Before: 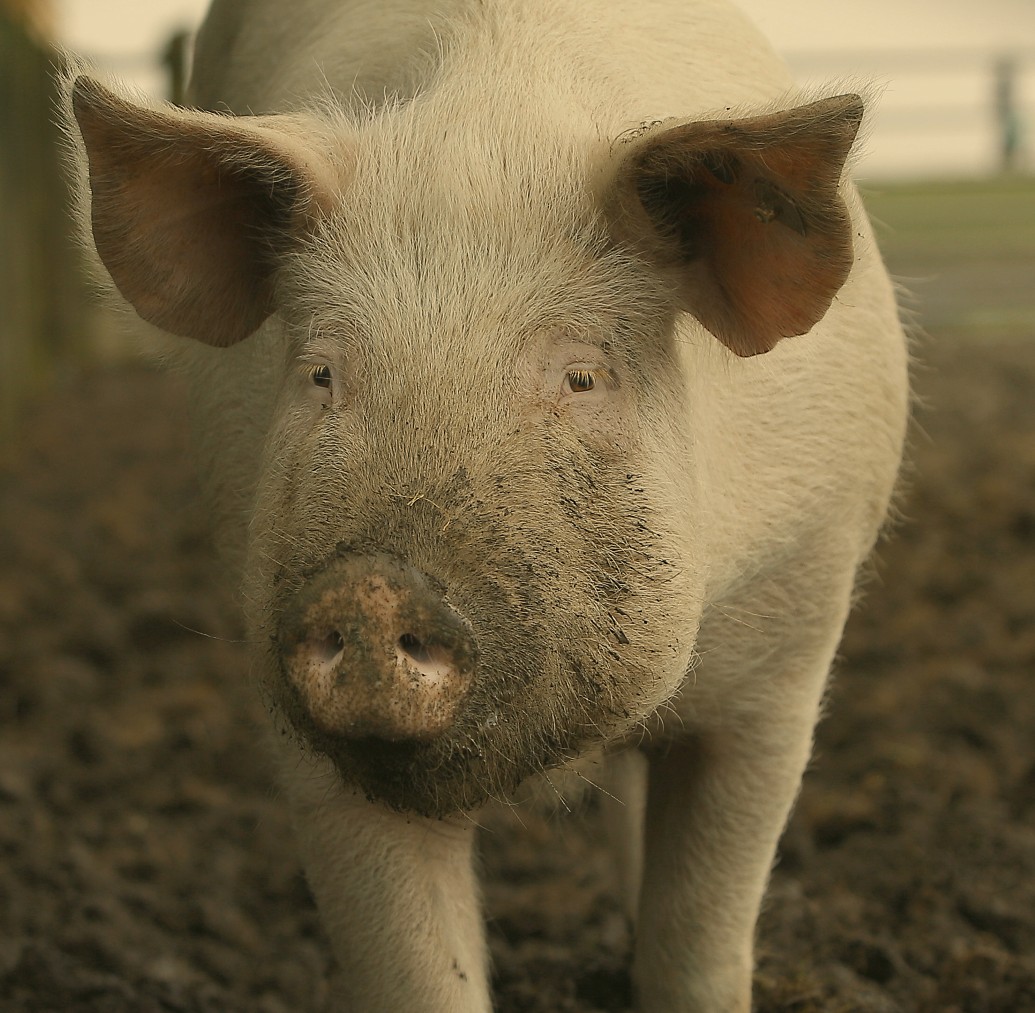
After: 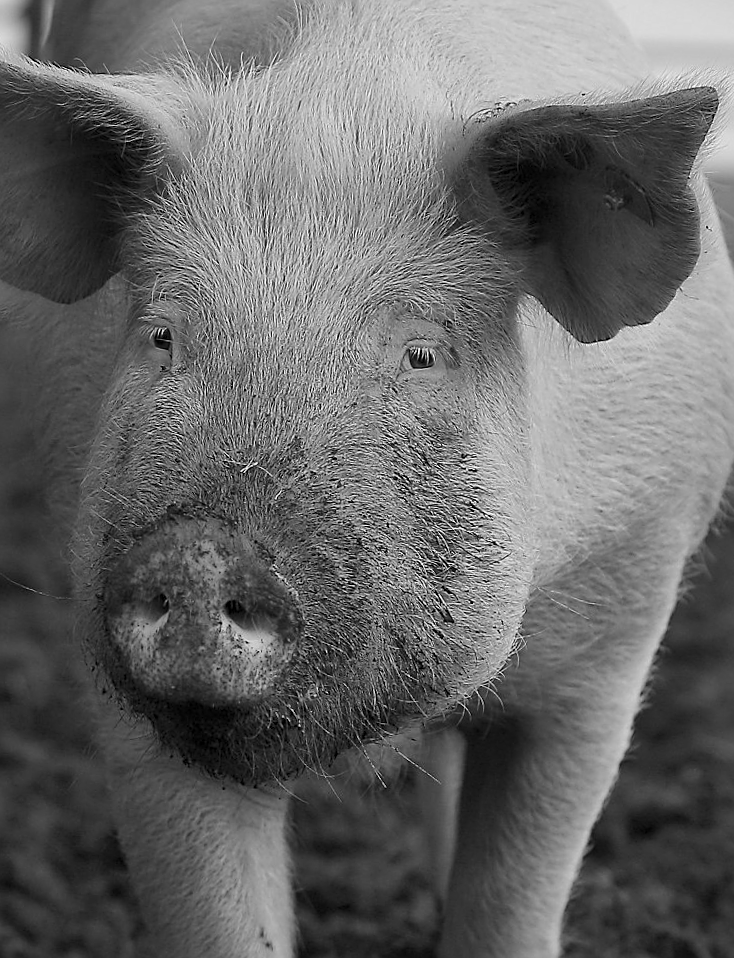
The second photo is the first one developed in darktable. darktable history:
sharpen: on, module defaults
crop and rotate: angle -3.27°, left 14.277%, top 0.028%, right 10.766%, bottom 0.028%
local contrast: mode bilateral grid, contrast 50, coarseness 50, detail 150%, midtone range 0.2
monochrome: a 32, b 64, size 2.3
